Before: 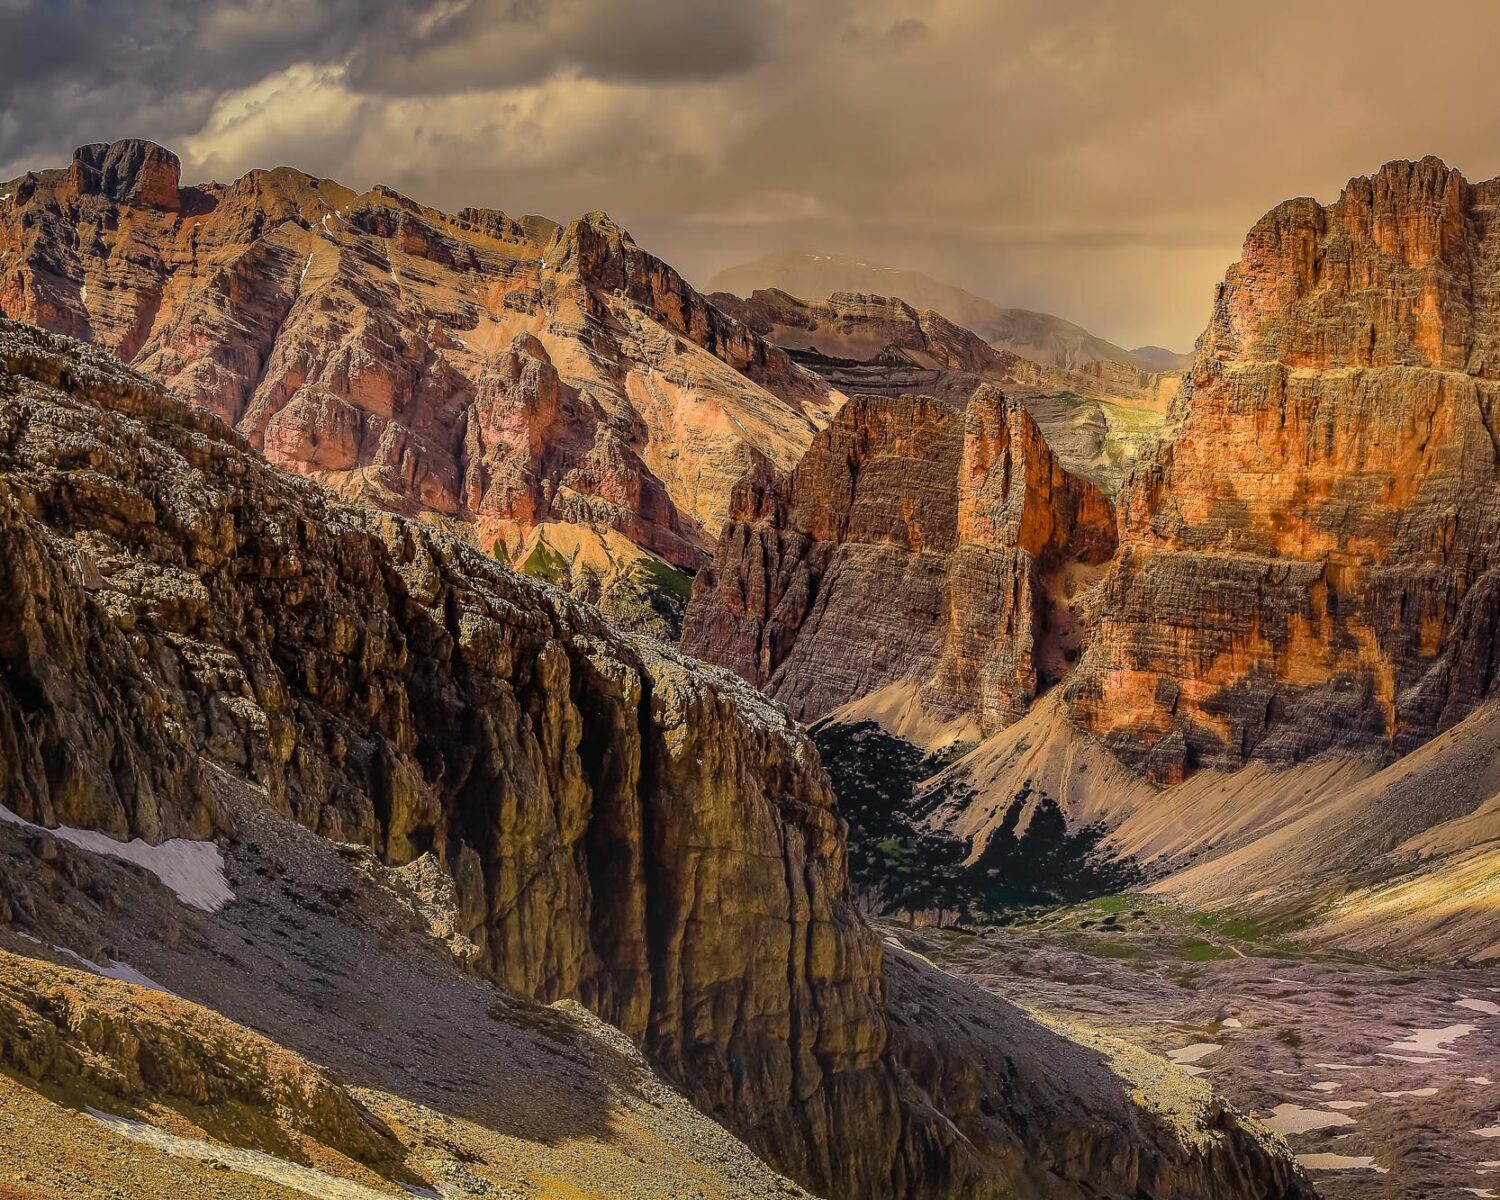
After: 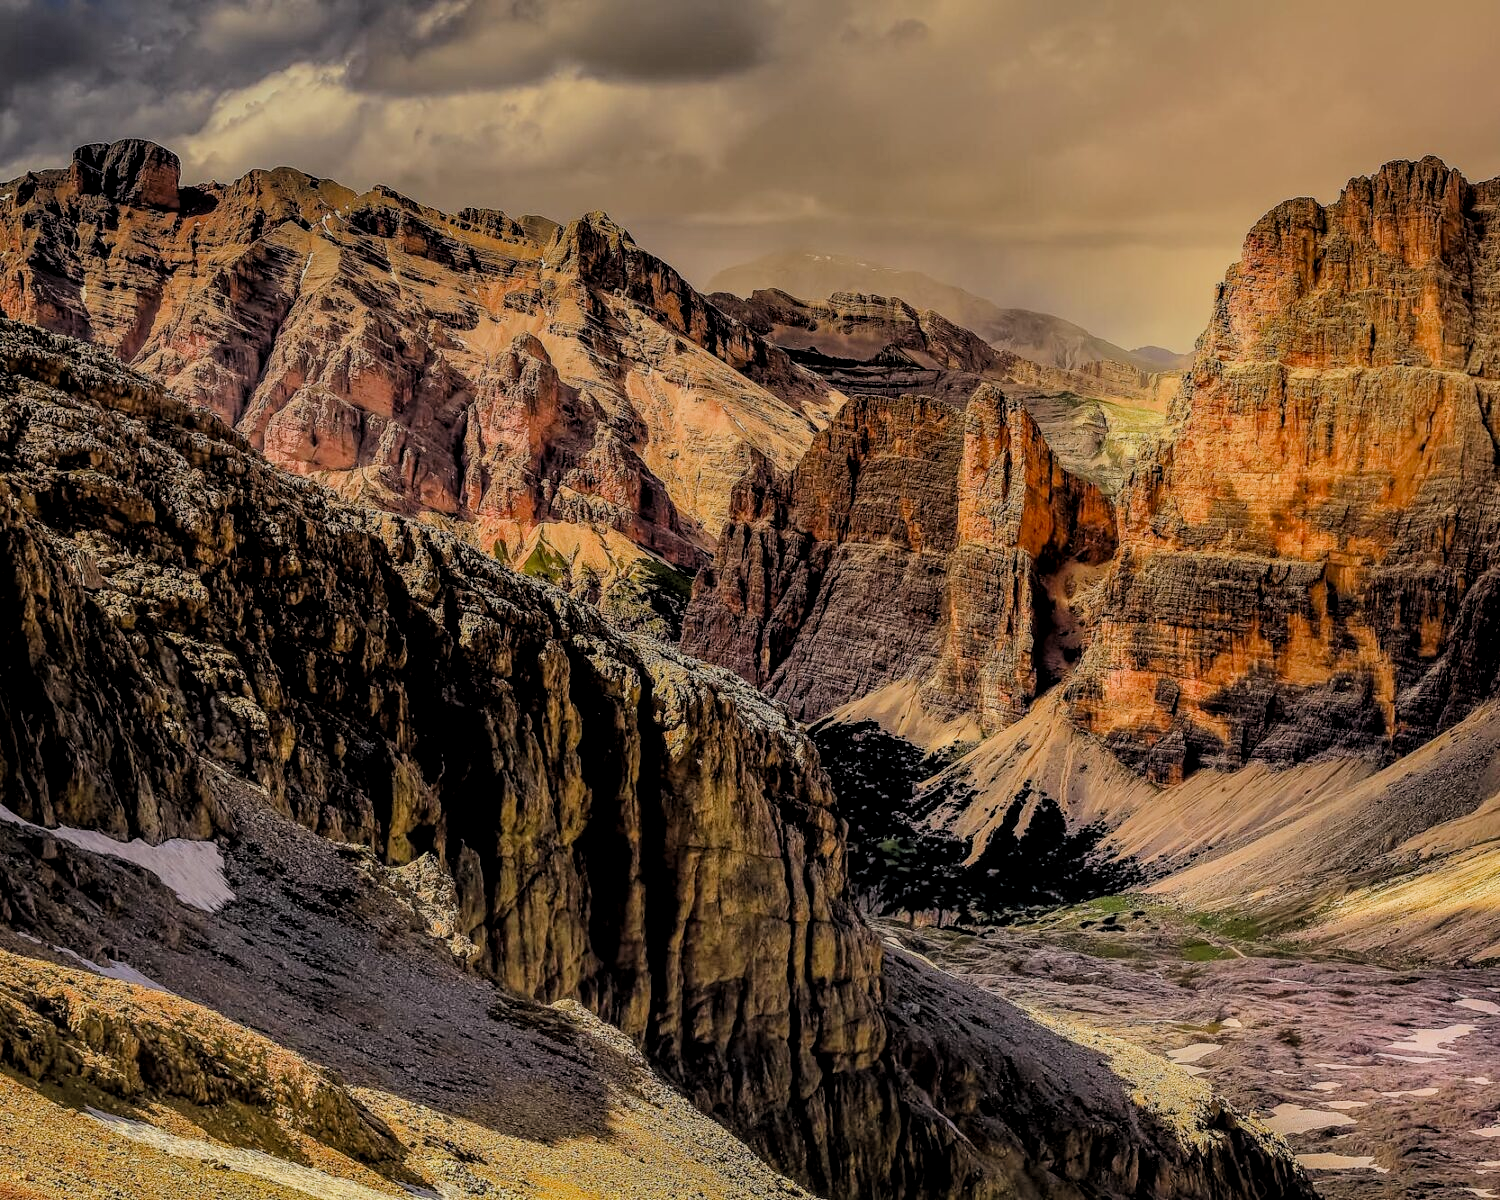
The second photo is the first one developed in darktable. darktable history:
graduated density: rotation -0.352°, offset 57.64
filmic rgb: black relative exposure -4.58 EV, white relative exposure 4.8 EV, threshold 3 EV, hardness 2.36, latitude 36.07%, contrast 1.048, highlights saturation mix 1.32%, shadows ↔ highlights balance 1.25%, color science v4 (2020), enable highlight reconstruction true
local contrast: on, module defaults
exposure: black level correction 0.001, exposure 0.5 EV, compensate exposure bias true, compensate highlight preservation false
